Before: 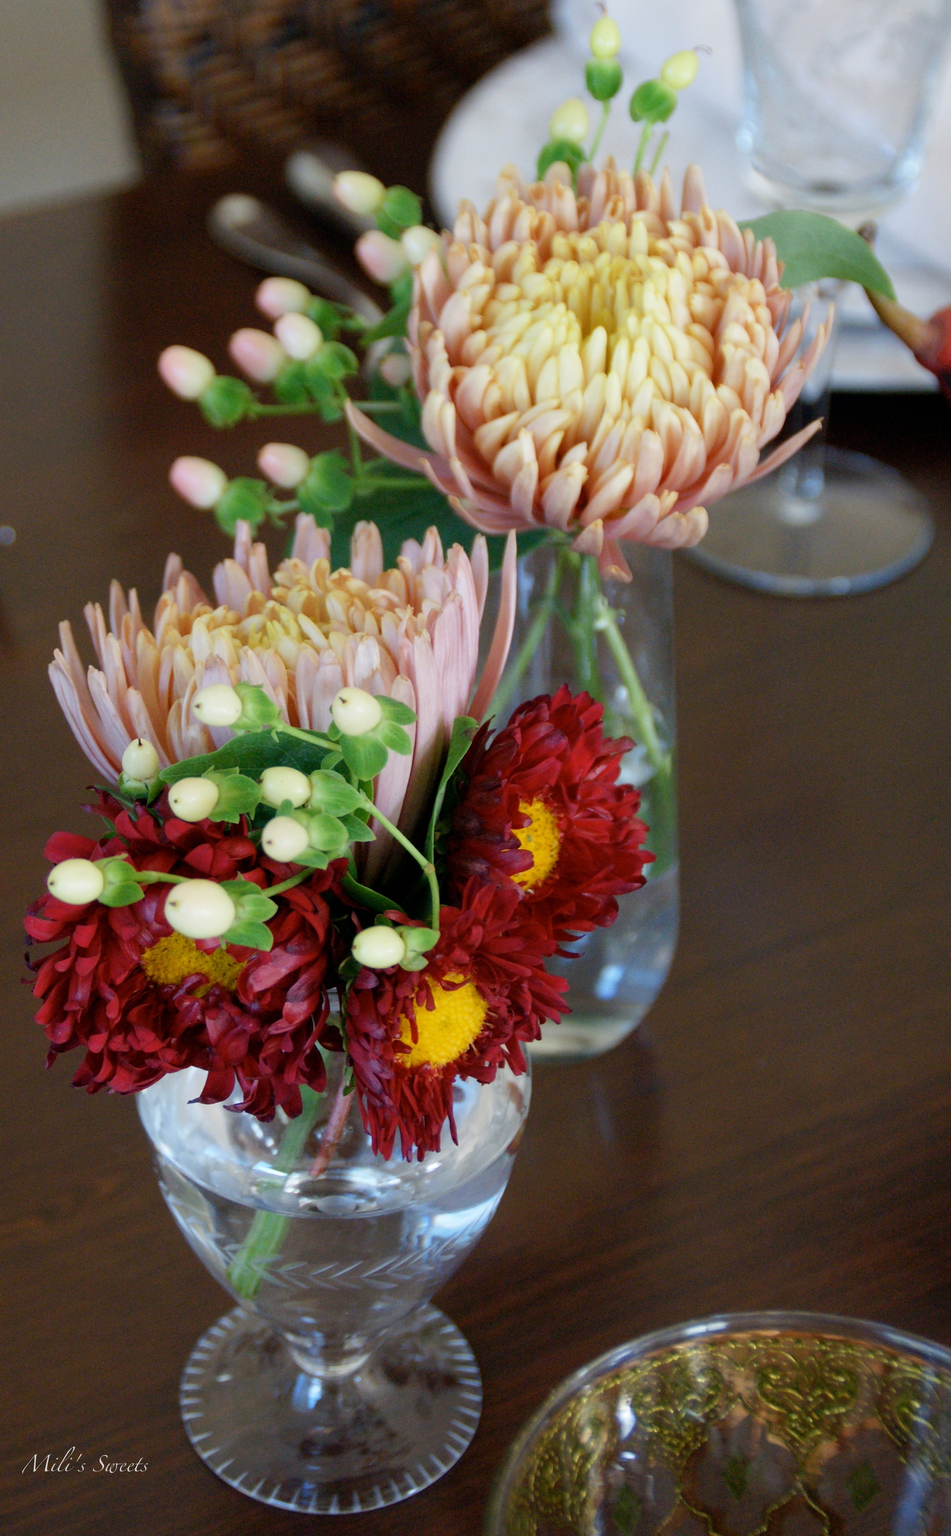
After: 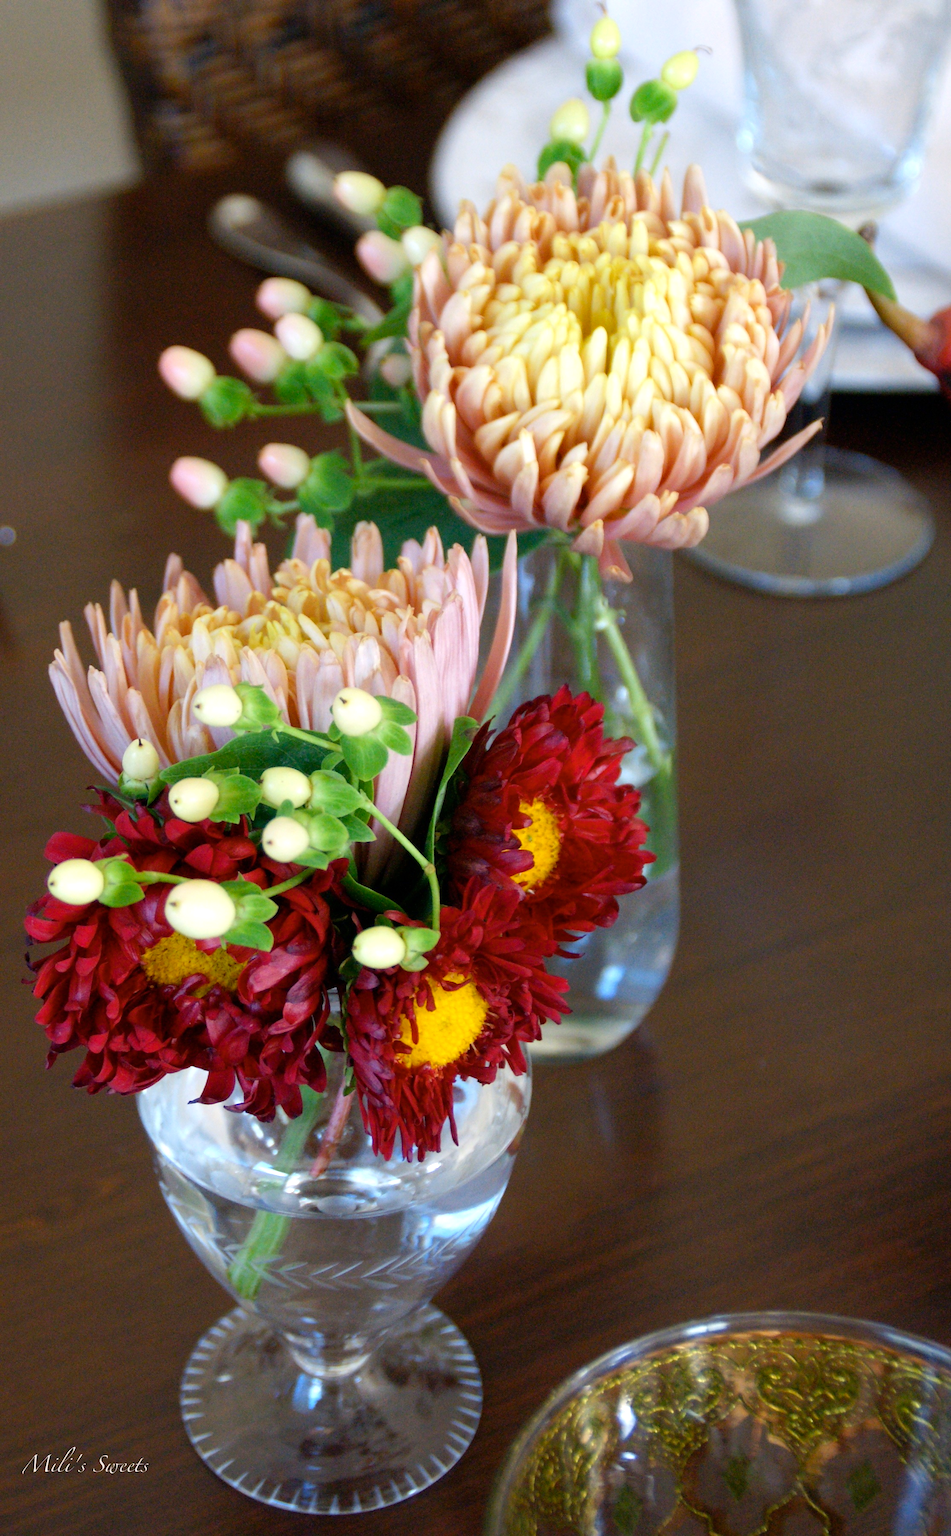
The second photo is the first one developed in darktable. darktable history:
color balance rgb: shadows lift › hue 85.61°, highlights gain › chroma 0.234%, highlights gain › hue 331.89°, linear chroma grading › global chroma 9.828%, perceptual saturation grading › global saturation -2.838%, perceptual brilliance grading › global brilliance 11.3%, global vibrance 9.742%
